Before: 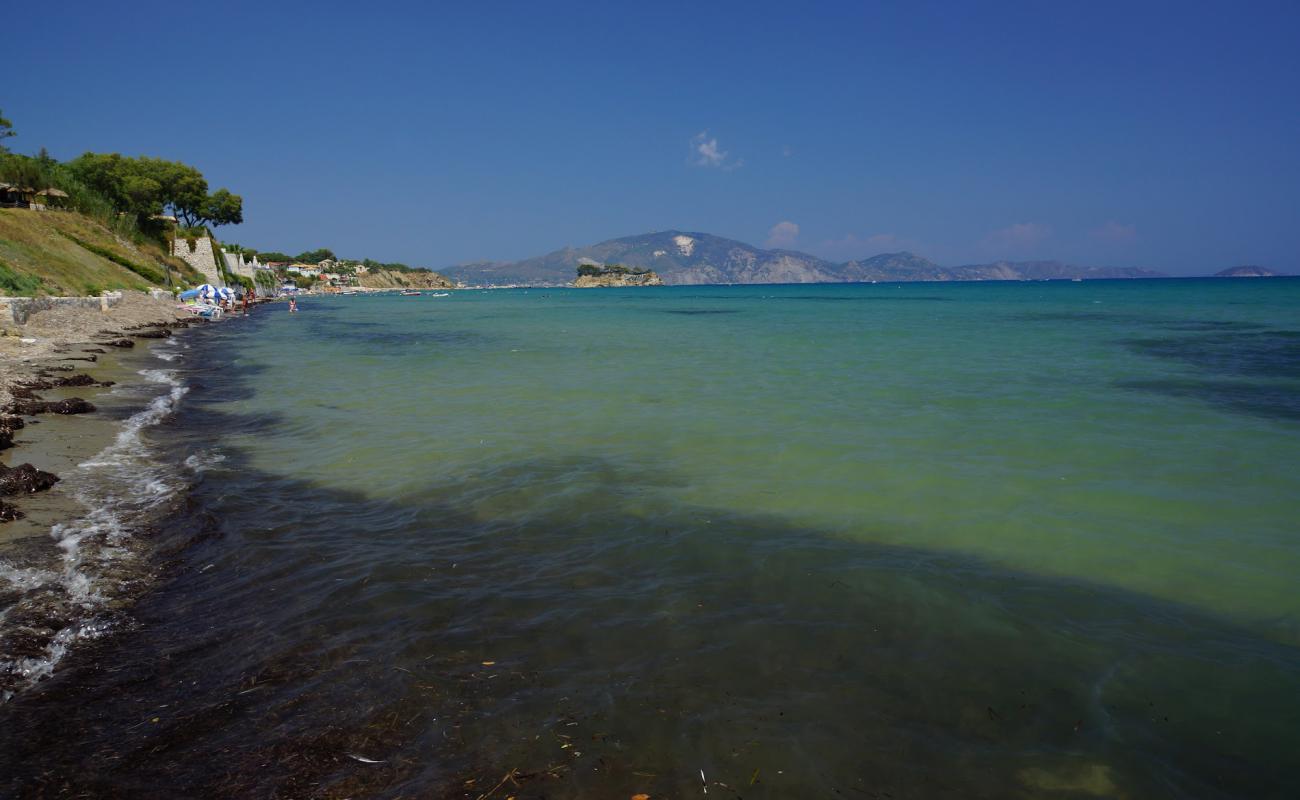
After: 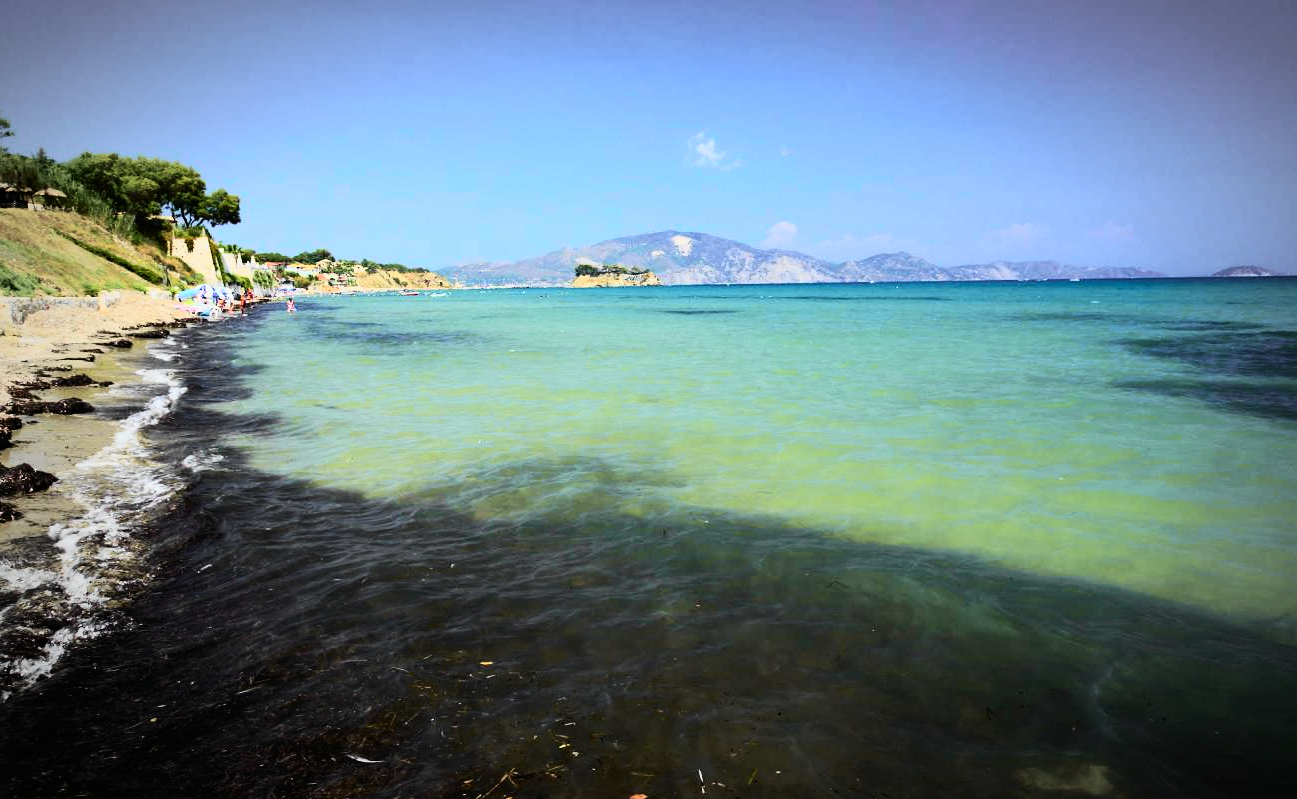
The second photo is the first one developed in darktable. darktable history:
tone curve: curves: ch0 [(0, 0) (0.131, 0.116) (0.316, 0.345) (0.501, 0.584) (0.629, 0.732) (0.812, 0.888) (1, 0.974)]; ch1 [(0, 0) (0.366, 0.367) (0.475, 0.462) (0.494, 0.496) (0.504, 0.499) (0.553, 0.584) (1, 1)]; ch2 [(0, 0) (0.333, 0.346) (0.375, 0.375) (0.424, 0.43) (0.476, 0.492) (0.502, 0.502) (0.533, 0.556) (0.566, 0.599) (0.614, 0.653) (1, 1)], color space Lab, independent channels, preserve colors none
vignetting: automatic ratio true
crop: left 0.166%
base curve: curves: ch0 [(0, 0) (0.007, 0.004) (0.027, 0.03) (0.046, 0.07) (0.207, 0.54) (0.442, 0.872) (0.673, 0.972) (1, 1)]
